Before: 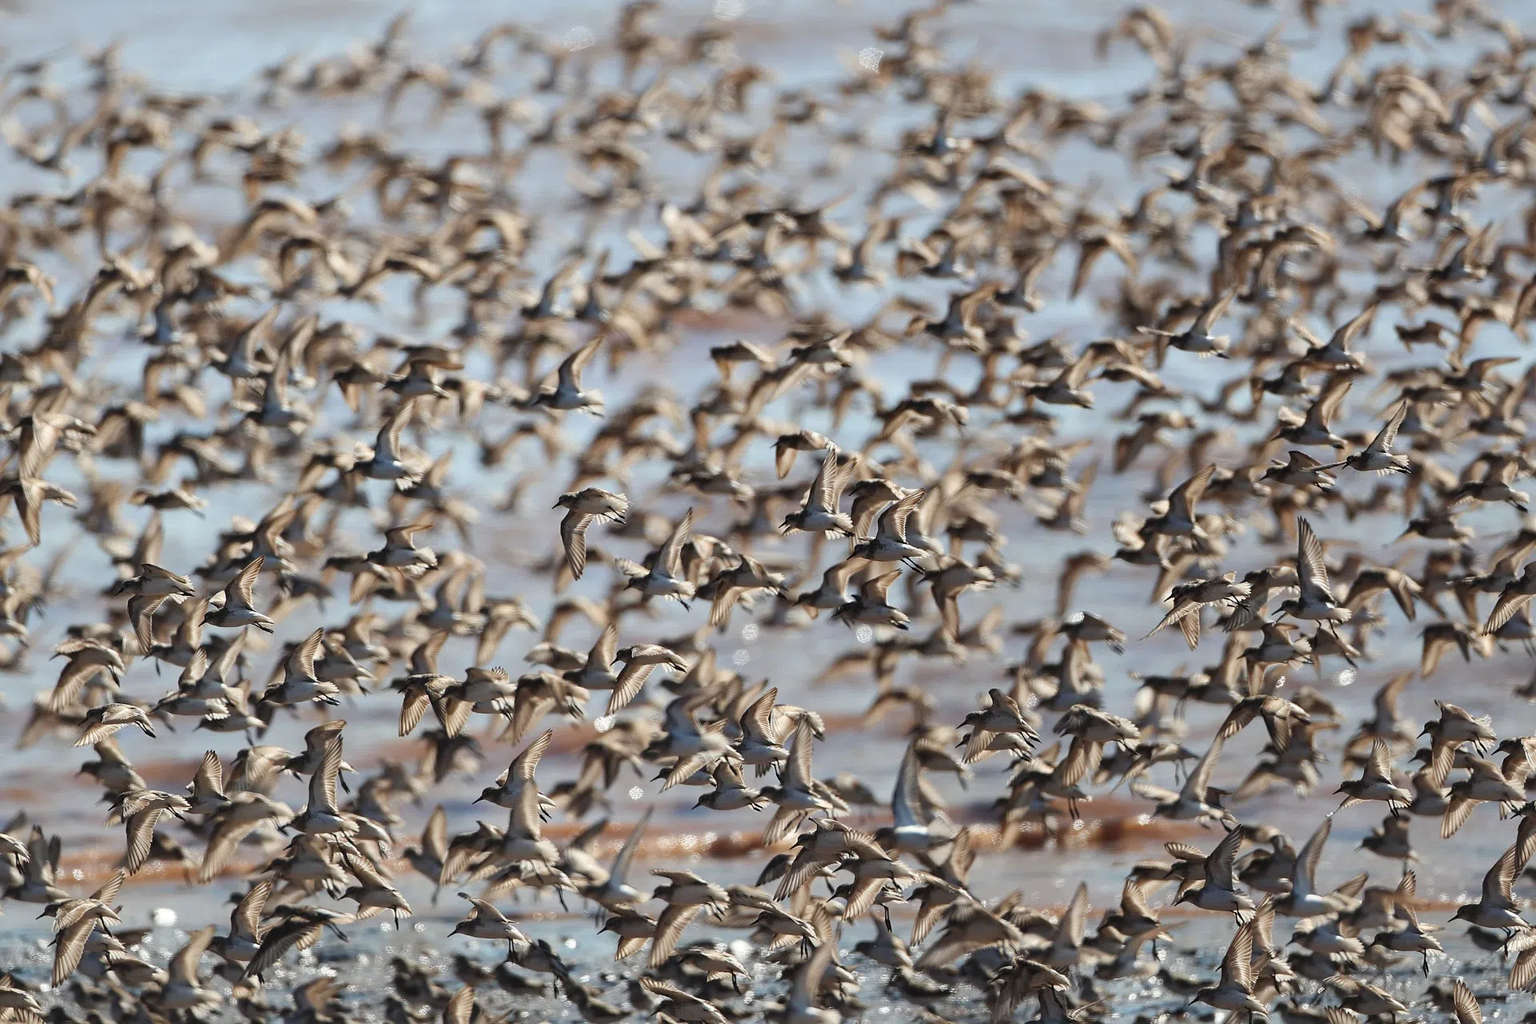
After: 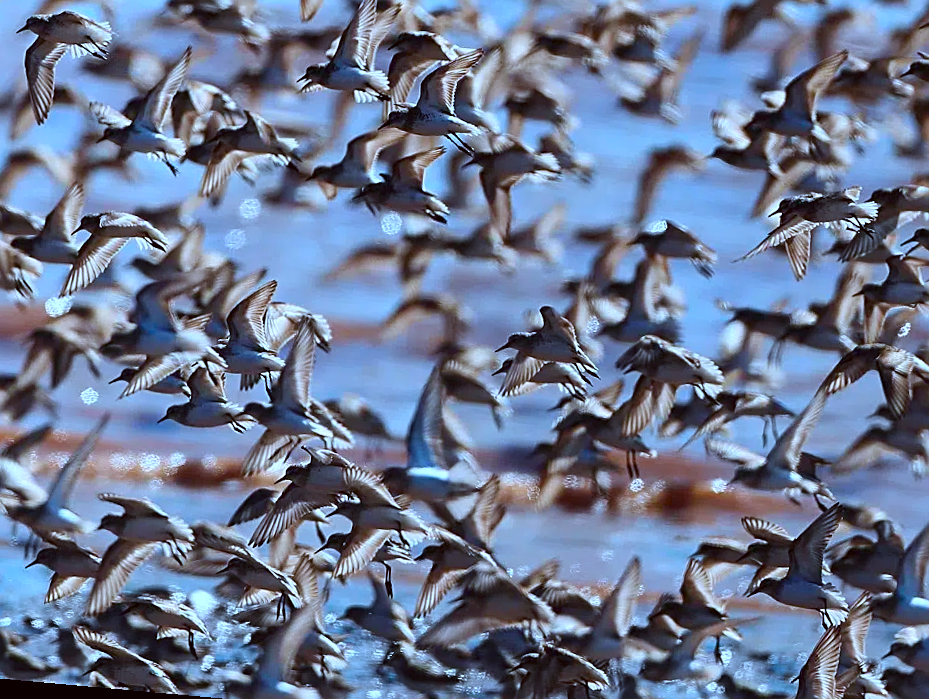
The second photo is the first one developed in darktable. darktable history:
color calibration: illuminant custom, x 0.368, y 0.373, temperature 4330.32 K
color balance rgb: perceptual saturation grading › global saturation 25%, global vibrance 10%
sharpen: on, module defaults
white balance: red 0.967, blue 1.119, emerald 0.756
rotate and perspective: rotation 5.12°, automatic cropping off
crop: left 35.976%, top 45.819%, right 18.162%, bottom 5.807%
contrast brightness saturation: contrast 0.13, brightness -0.05, saturation 0.16
color correction: highlights a* -4.98, highlights b* -3.76, shadows a* 3.83, shadows b* 4.08
